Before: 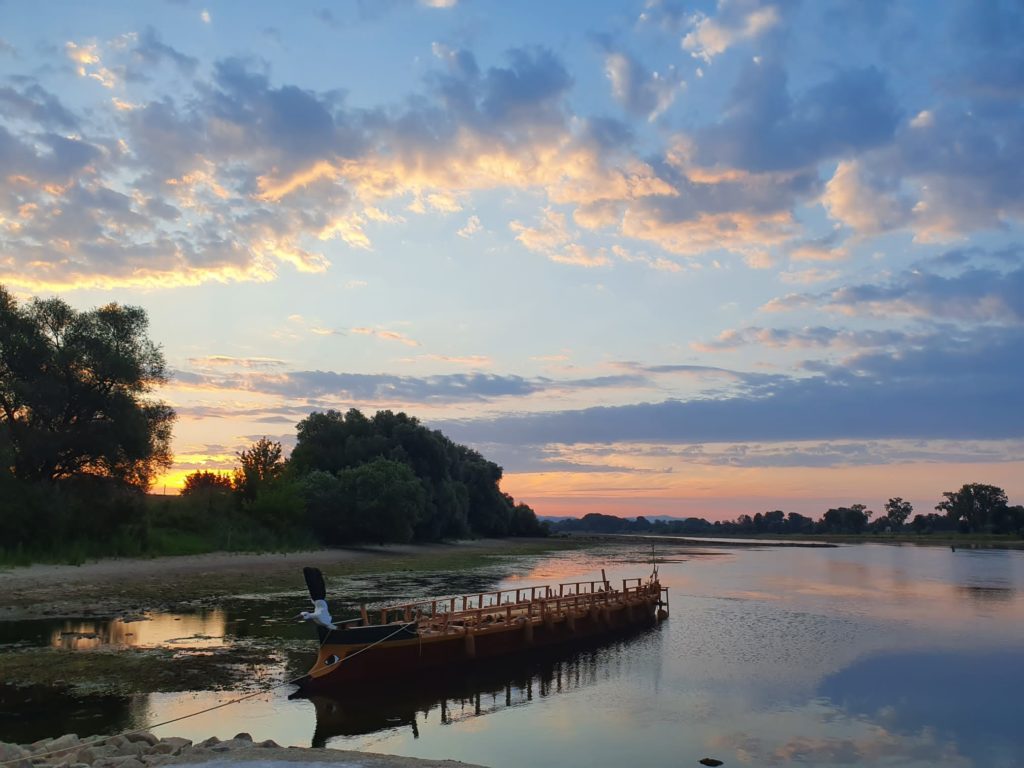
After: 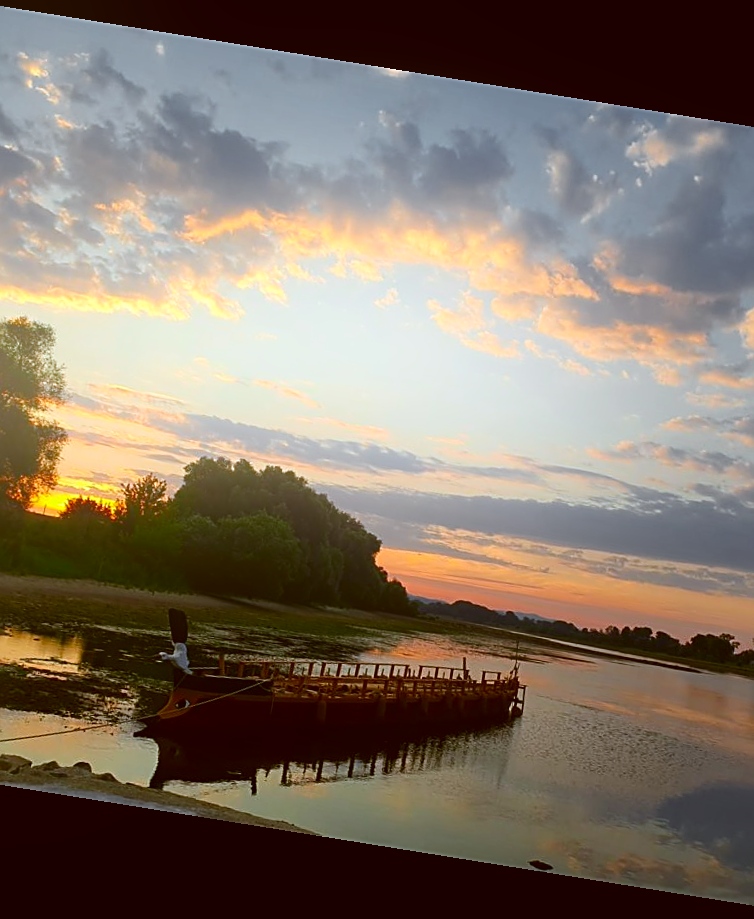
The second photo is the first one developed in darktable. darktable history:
crop and rotate: left 14.385%, right 18.948%
rotate and perspective: rotation 9.12°, automatic cropping off
color correction: highlights a* -0.482, highlights b* 0.161, shadows a* 4.66, shadows b* 20.72
sharpen: on, module defaults
contrast brightness saturation: contrast 0.07, brightness -0.14, saturation 0.11
bloom: threshold 82.5%, strength 16.25%
color zones: curves: ch1 [(0.25, 0.61) (0.75, 0.248)]
